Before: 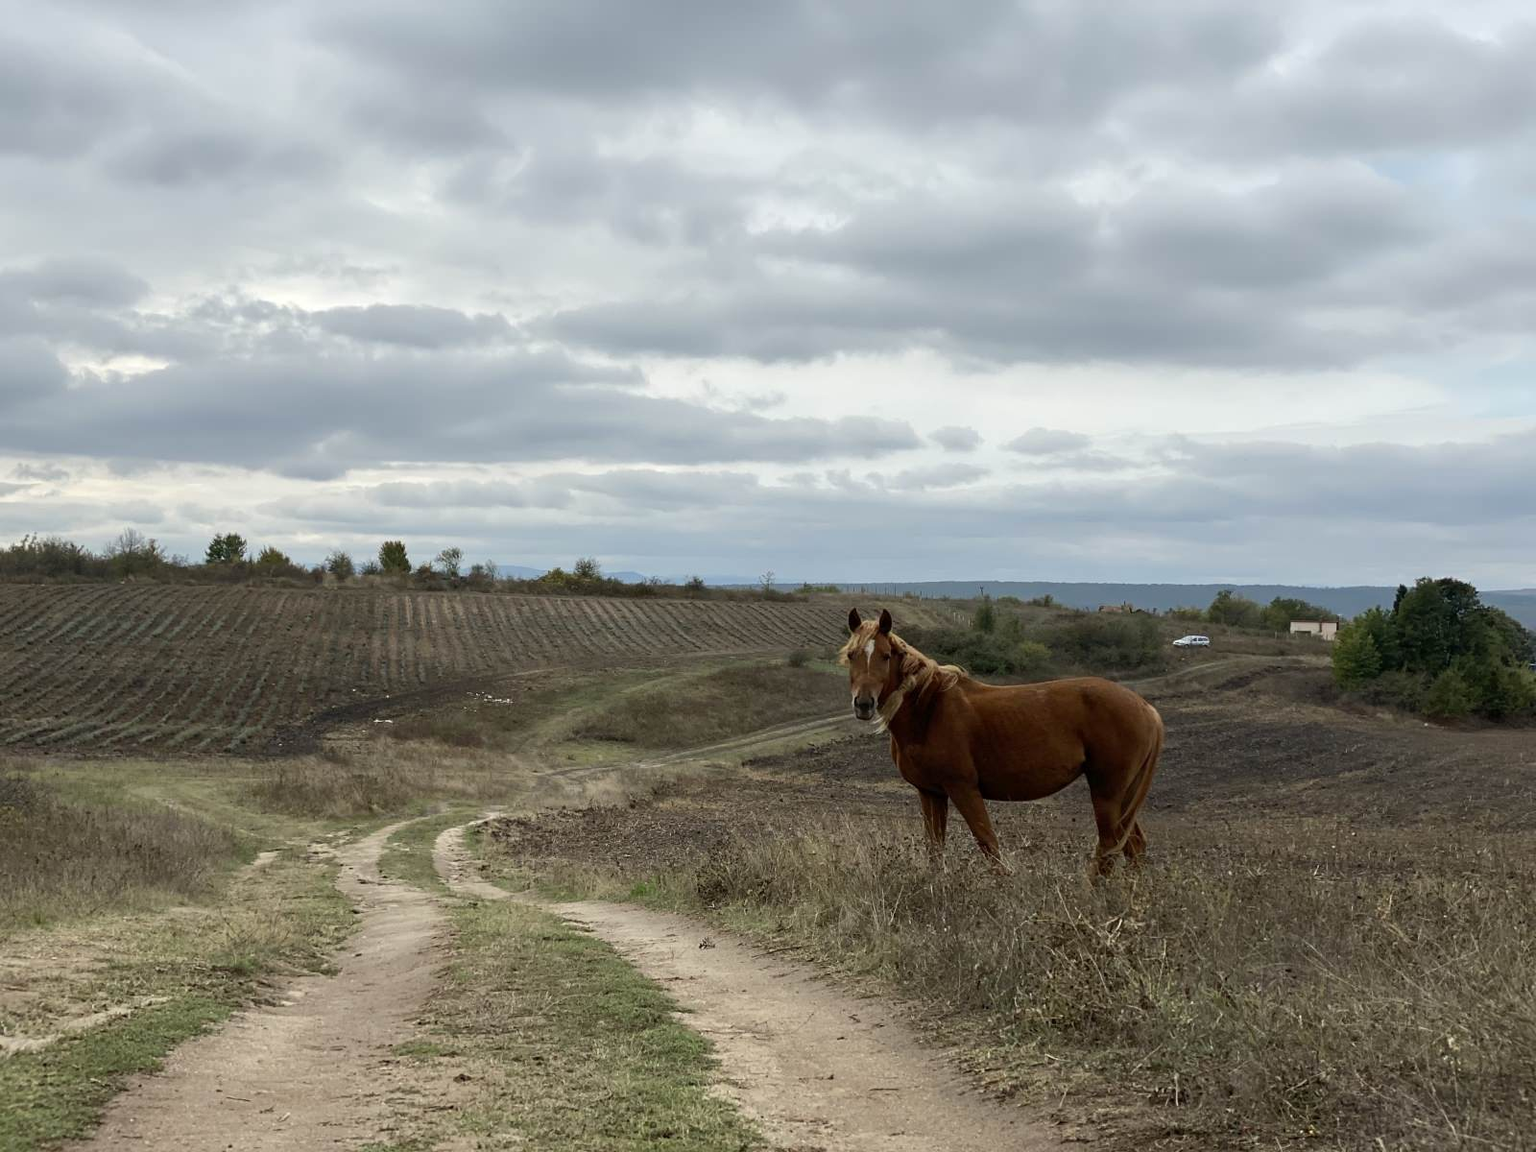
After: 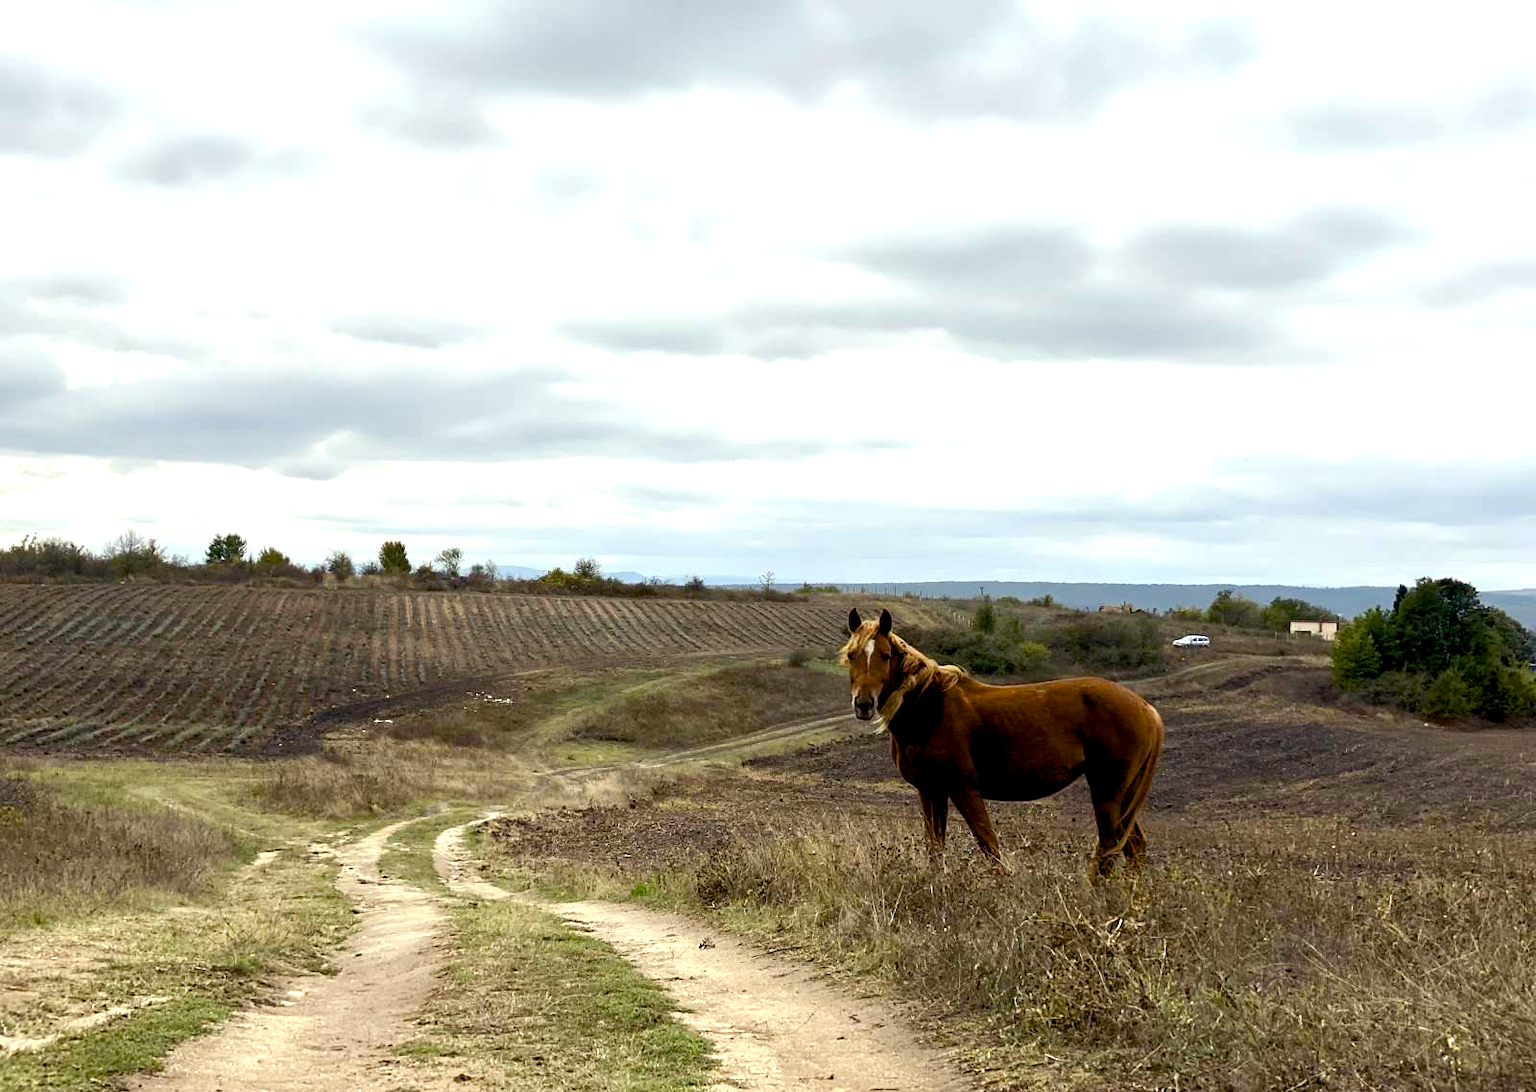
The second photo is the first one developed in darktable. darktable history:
exposure: black level correction 0.001, exposure 0.5 EV, compensate exposure bias true, compensate highlight preservation false
color balance rgb: shadows lift › luminance -21.66%, shadows lift › chroma 6.57%, shadows lift › hue 270°, power › chroma 0.68%, power › hue 60°, highlights gain › luminance 6.08%, highlights gain › chroma 1.33%, highlights gain › hue 90°, global offset › luminance -0.87%, perceptual saturation grading › global saturation 26.86%, perceptual saturation grading › highlights -28.39%, perceptual saturation grading › mid-tones 15.22%, perceptual saturation grading › shadows 33.98%, perceptual brilliance grading › highlights 10%, perceptual brilliance grading › mid-tones 5%
crop and rotate: top 0%, bottom 5.097%
